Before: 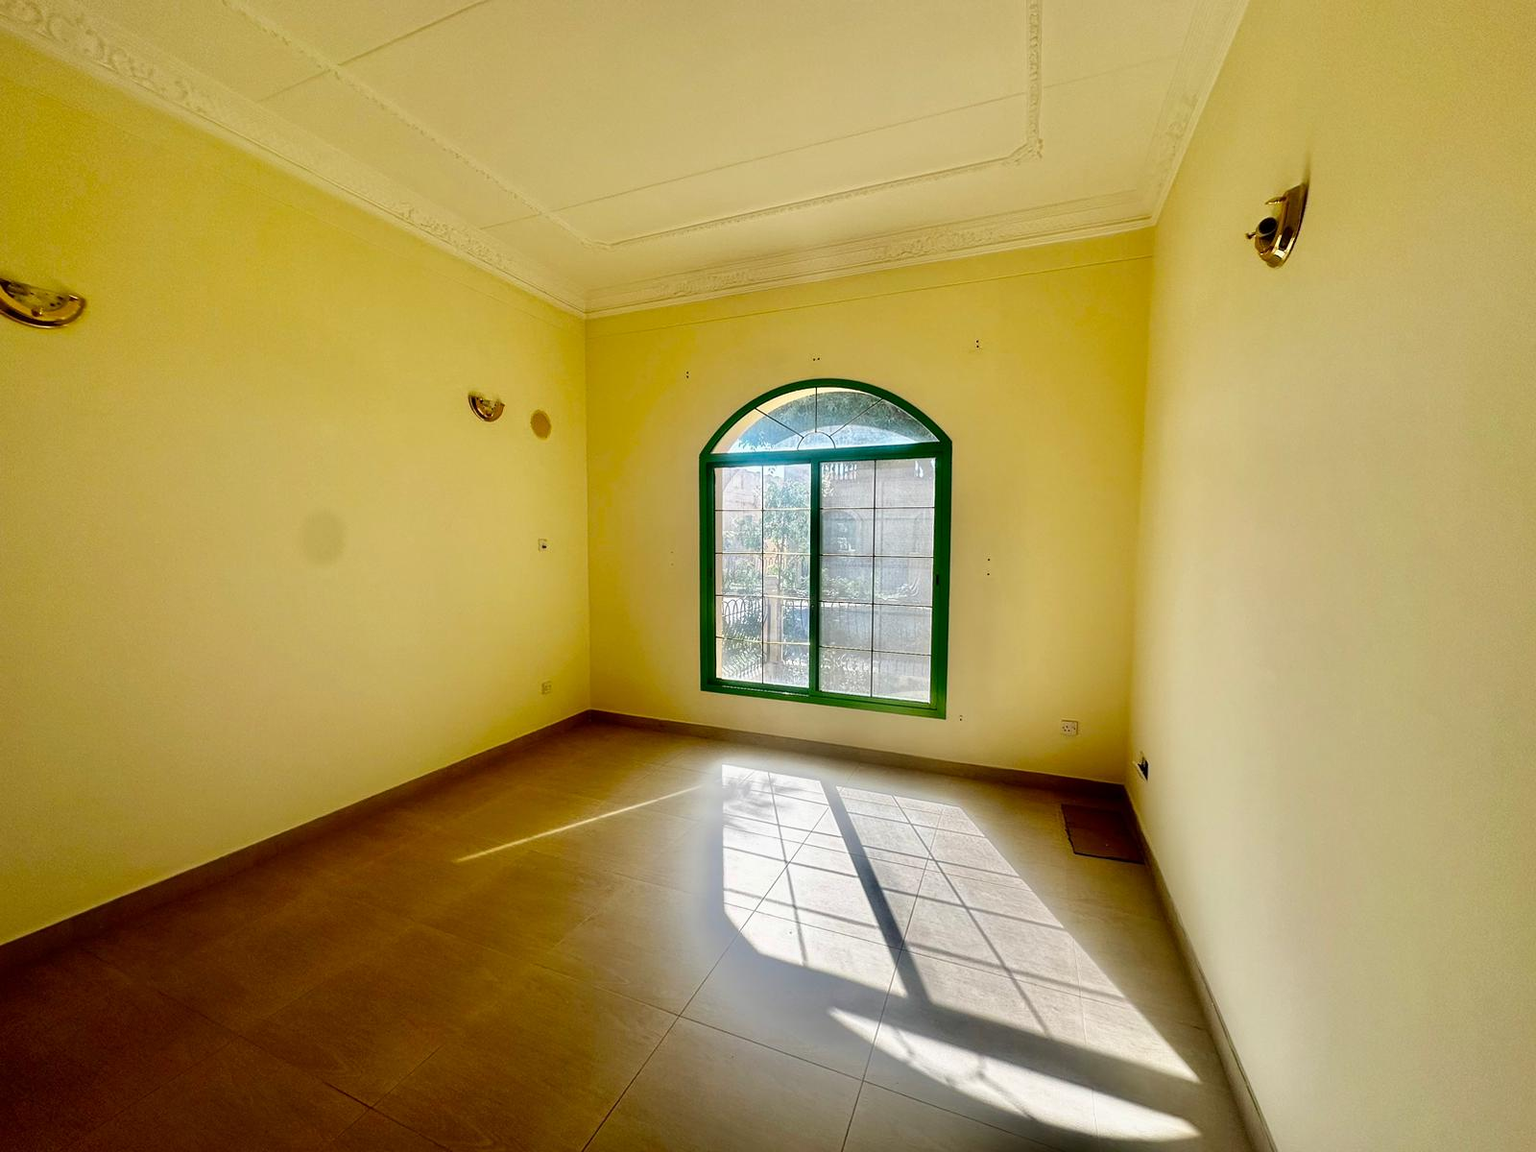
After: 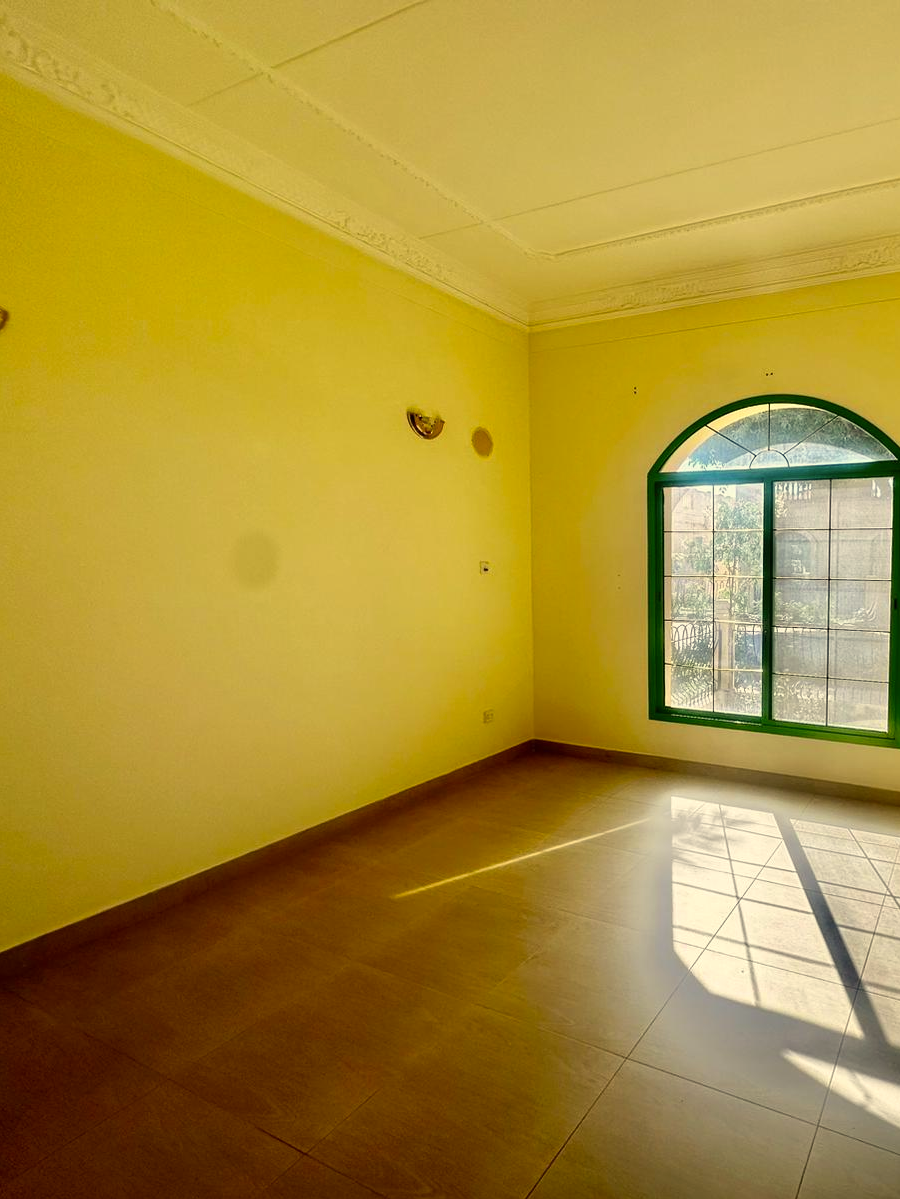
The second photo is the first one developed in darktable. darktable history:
tone equalizer: -7 EV 0.13 EV, smoothing diameter 25%, edges refinement/feathering 10, preserve details guided filter
color correction: highlights a* 1.39, highlights b* 17.83
crop: left 5.114%, right 38.589%
